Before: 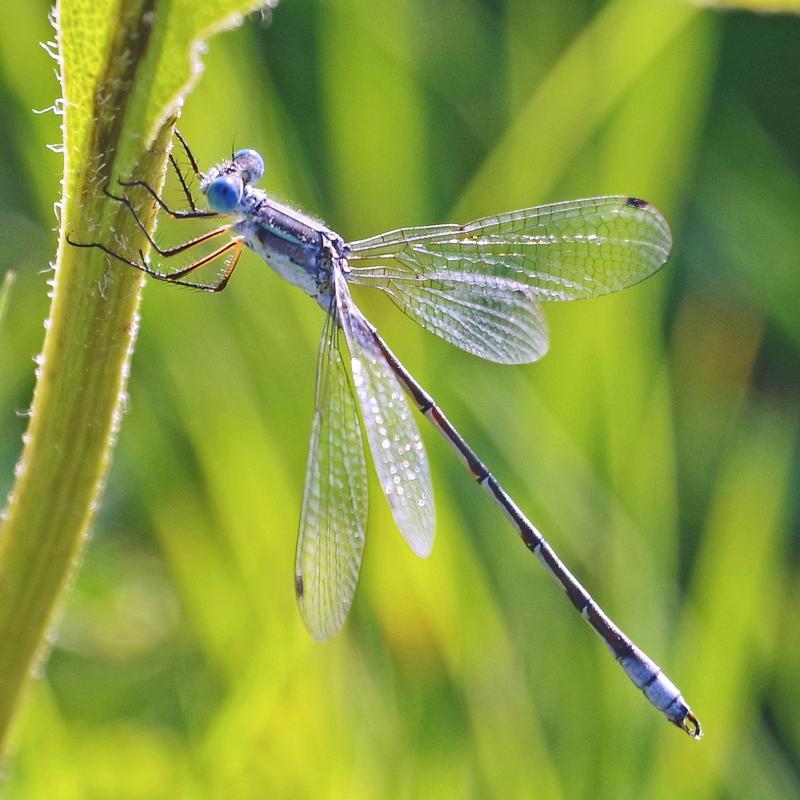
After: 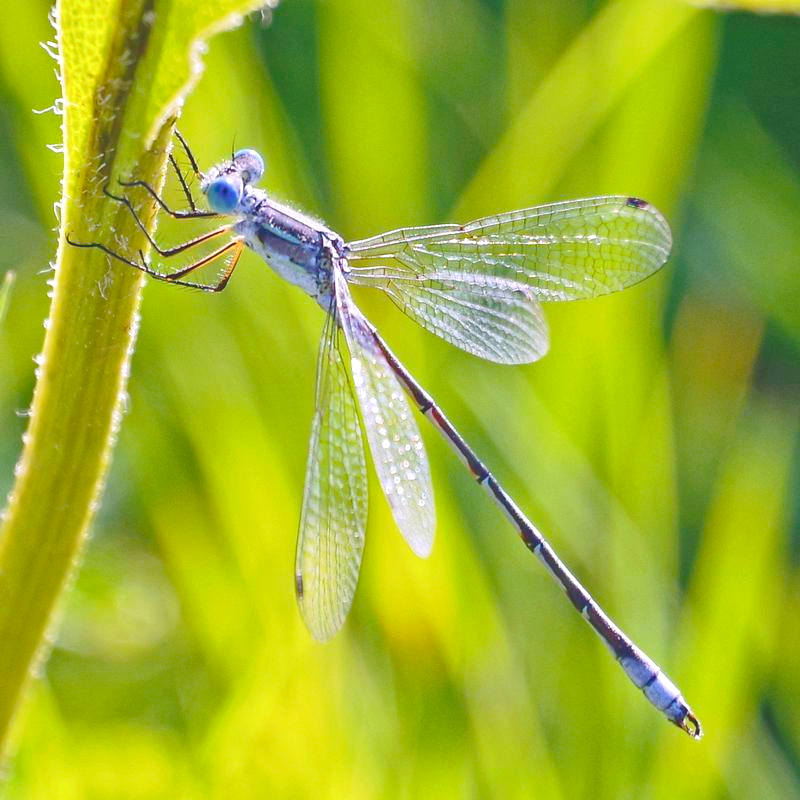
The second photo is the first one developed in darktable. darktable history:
color balance rgb: shadows lift › chroma 0.715%, shadows lift › hue 111.62°, highlights gain › luminance 14.879%, linear chroma grading › global chroma 14.823%, perceptual saturation grading › global saturation 1.321%, perceptual saturation grading › highlights -1.253%, perceptual saturation grading › mid-tones 4.007%, perceptual saturation grading › shadows 8.166%, global vibrance 20%
tone curve: curves: ch0 [(0, 0) (0.003, 0.128) (0.011, 0.133) (0.025, 0.133) (0.044, 0.141) (0.069, 0.152) (0.1, 0.169) (0.136, 0.201) (0.177, 0.239) (0.224, 0.294) (0.277, 0.358) (0.335, 0.428) (0.399, 0.488) (0.468, 0.55) (0.543, 0.611) (0.623, 0.678) (0.709, 0.755) (0.801, 0.843) (0.898, 0.91) (1, 1)], preserve colors none
